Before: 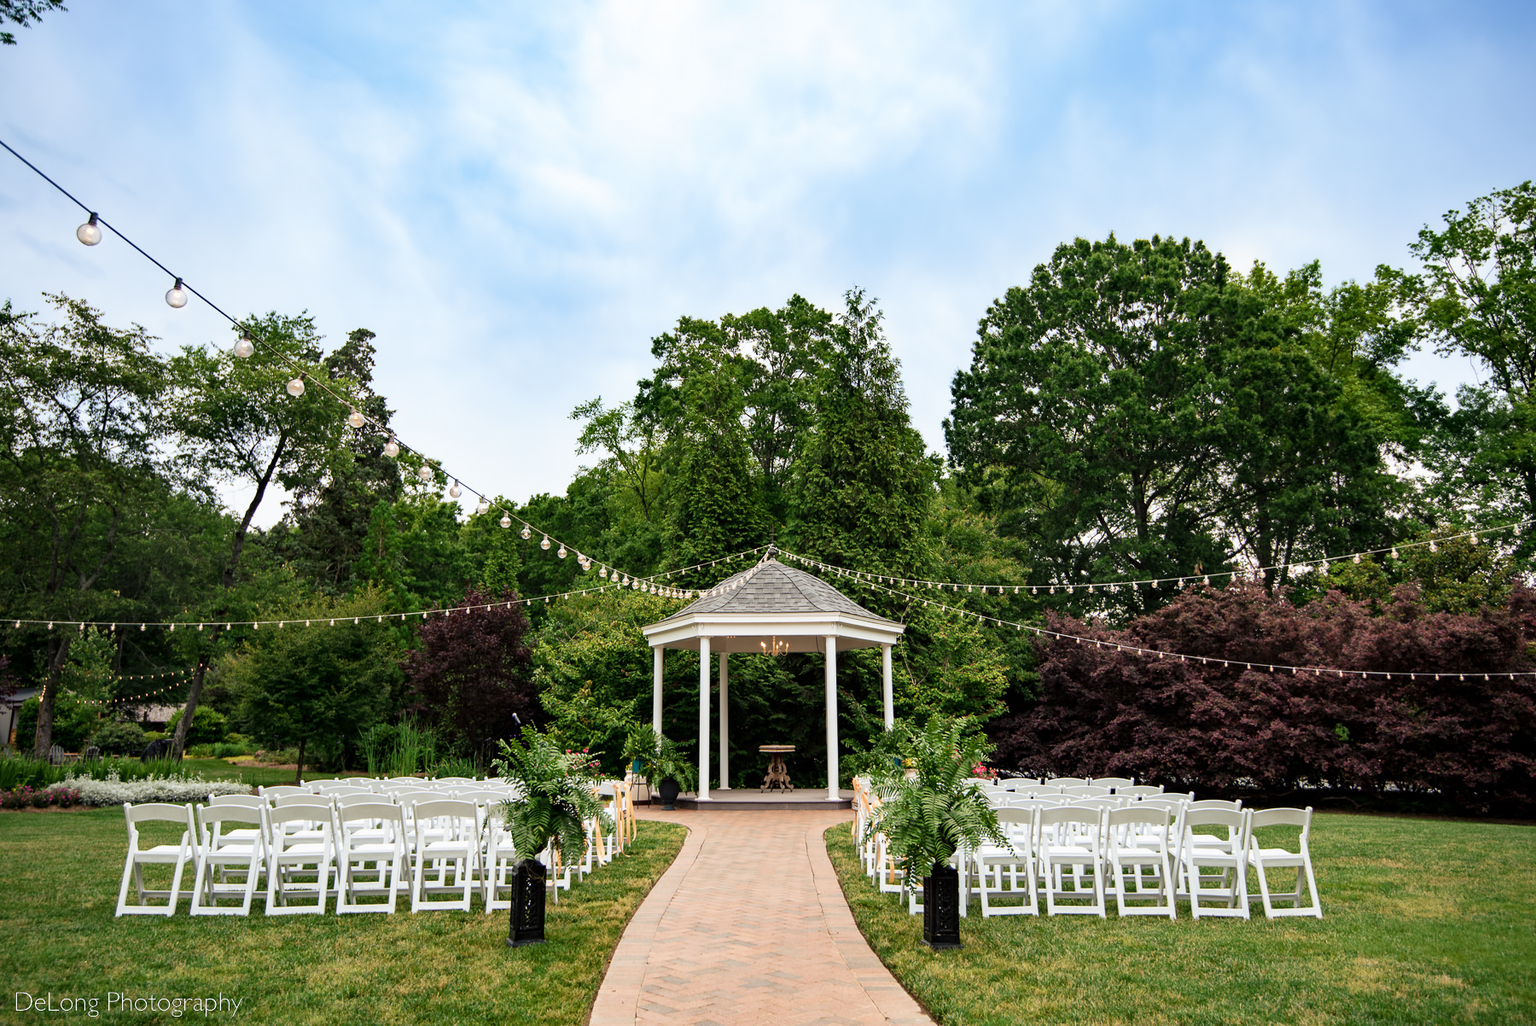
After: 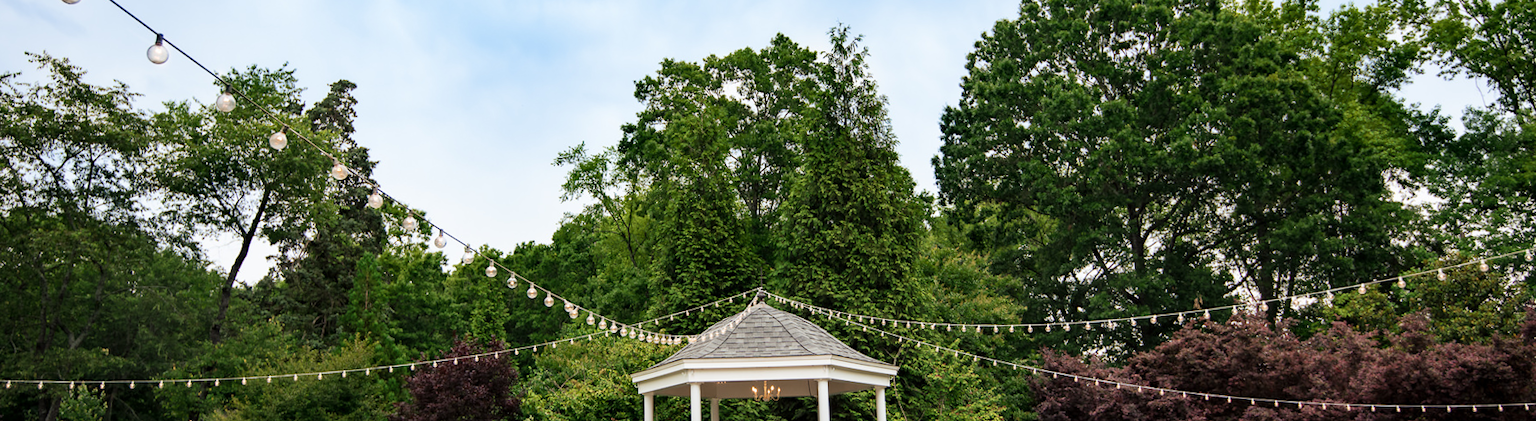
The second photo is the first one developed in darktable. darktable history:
rotate and perspective: rotation -1.32°, lens shift (horizontal) -0.031, crop left 0.015, crop right 0.985, crop top 0.047, crop bottom 0.982
crop and rotate: top 23.84%, bottom 34.294%
